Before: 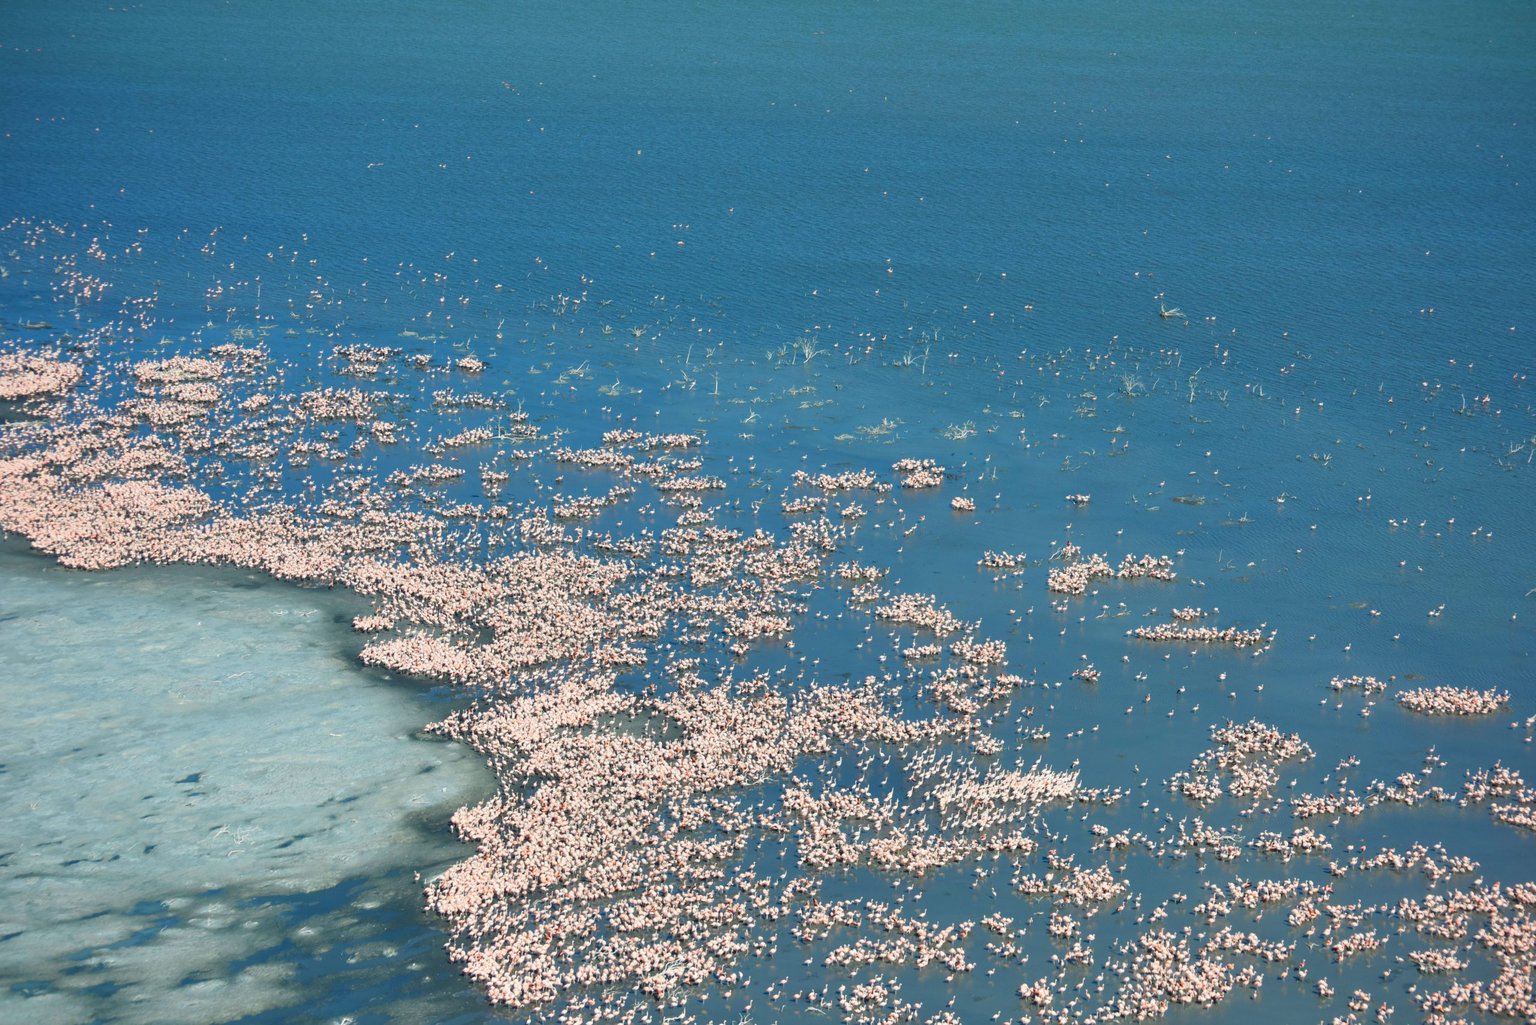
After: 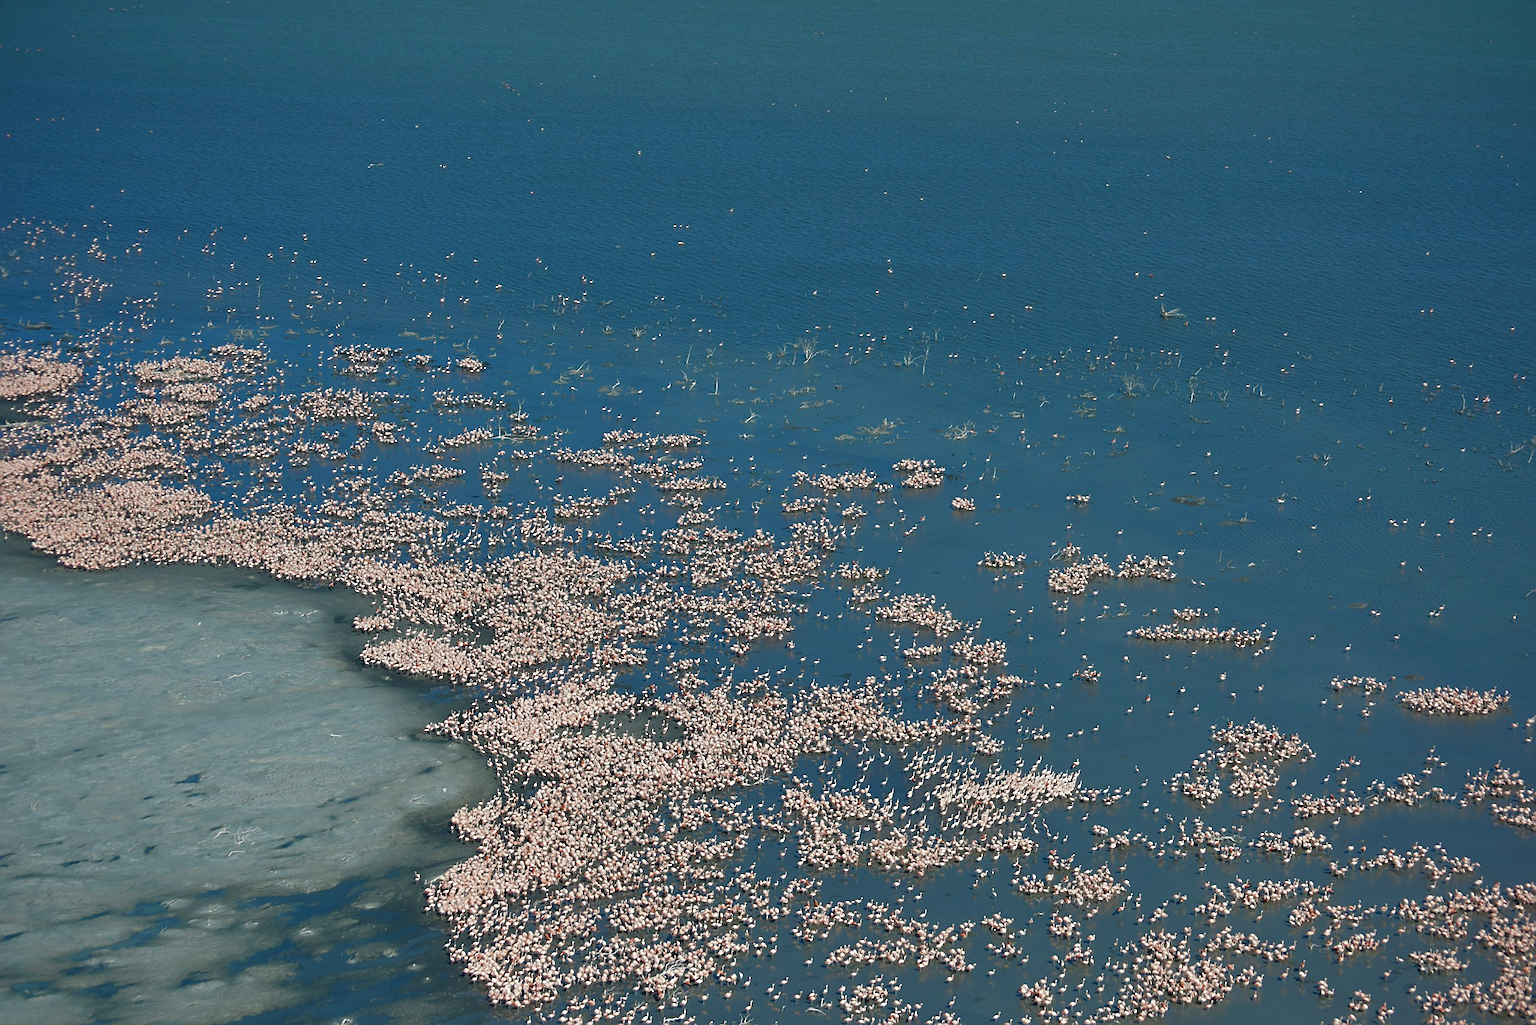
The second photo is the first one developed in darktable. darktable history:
base curve: curves: ch0 [(0, 0) (0.826, 0.587) (1, 1)]
sharpen: on, module defaults
